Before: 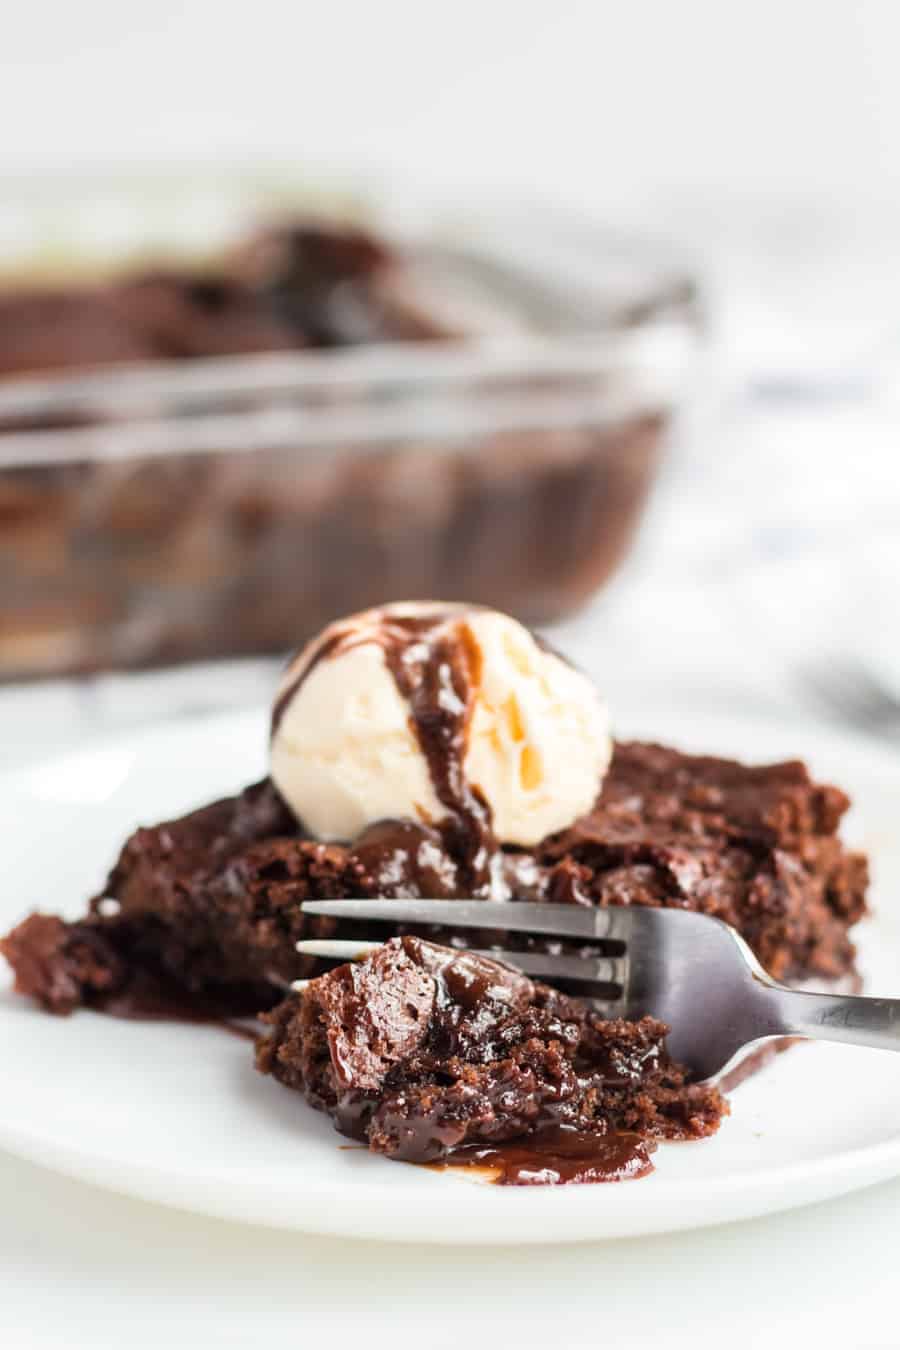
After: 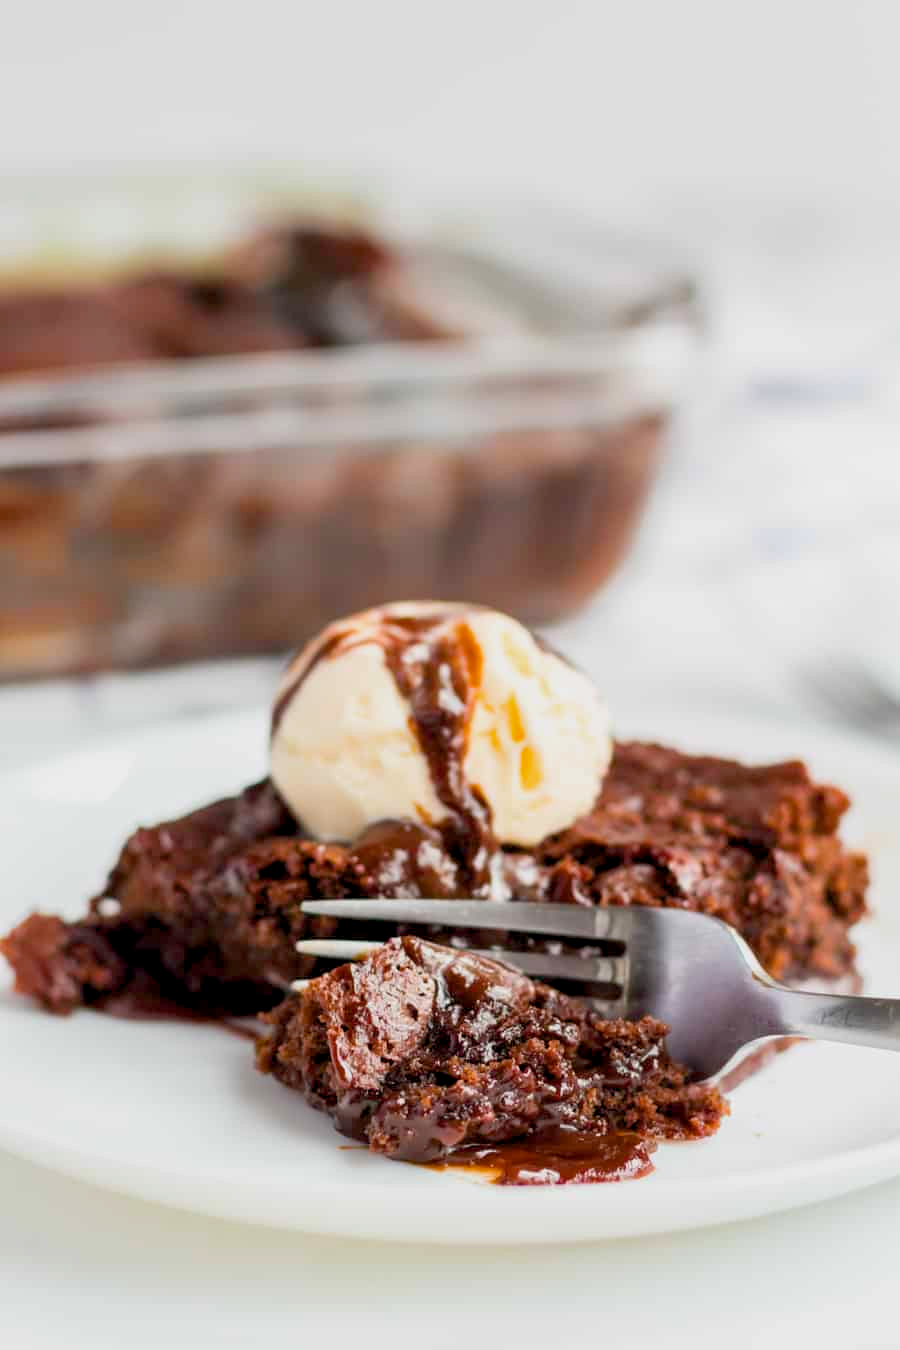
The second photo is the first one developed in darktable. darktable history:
color balance rgb: shadows lift › chroma 0.841%, shadows lift › hue 115.25°, global offset › luminance -0.485%, perceptual saturation grading › global saturation 25.506%, perceptual brilliance grading › global brilliance 2.996%, perceptual brilliance grading › highlights -3.334%, perceptual brilliance grading › shadows 3.495%, contrast -9.433%
